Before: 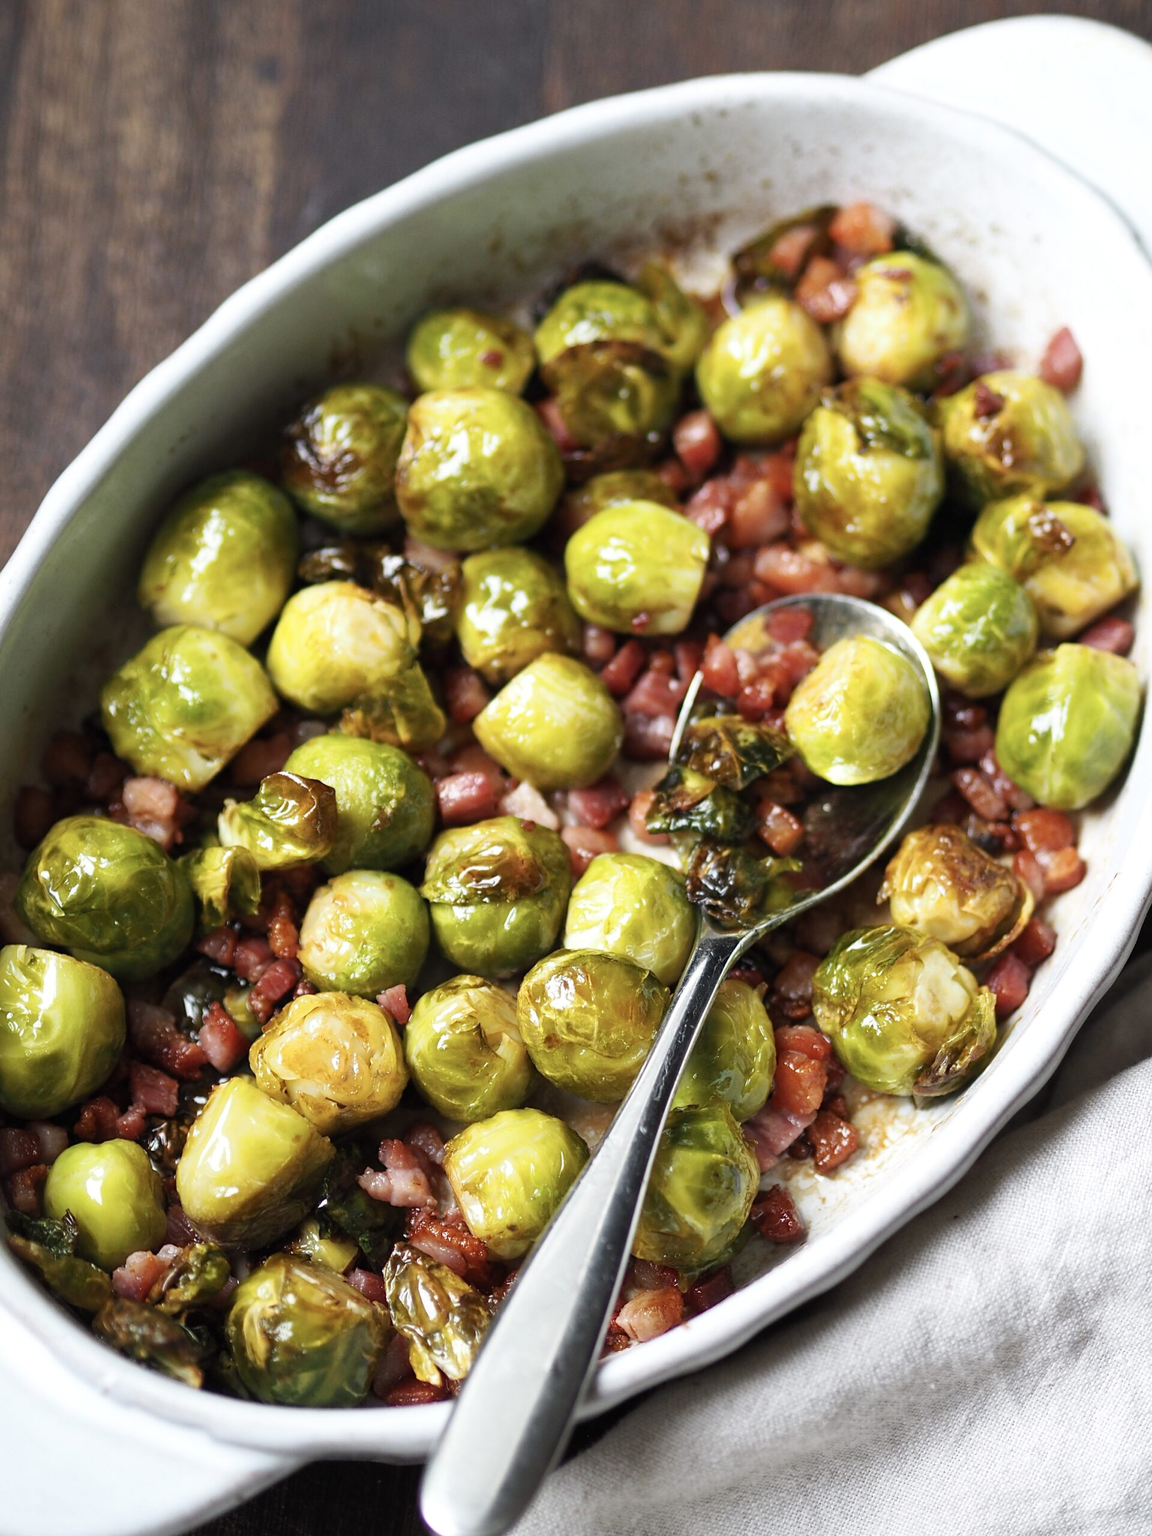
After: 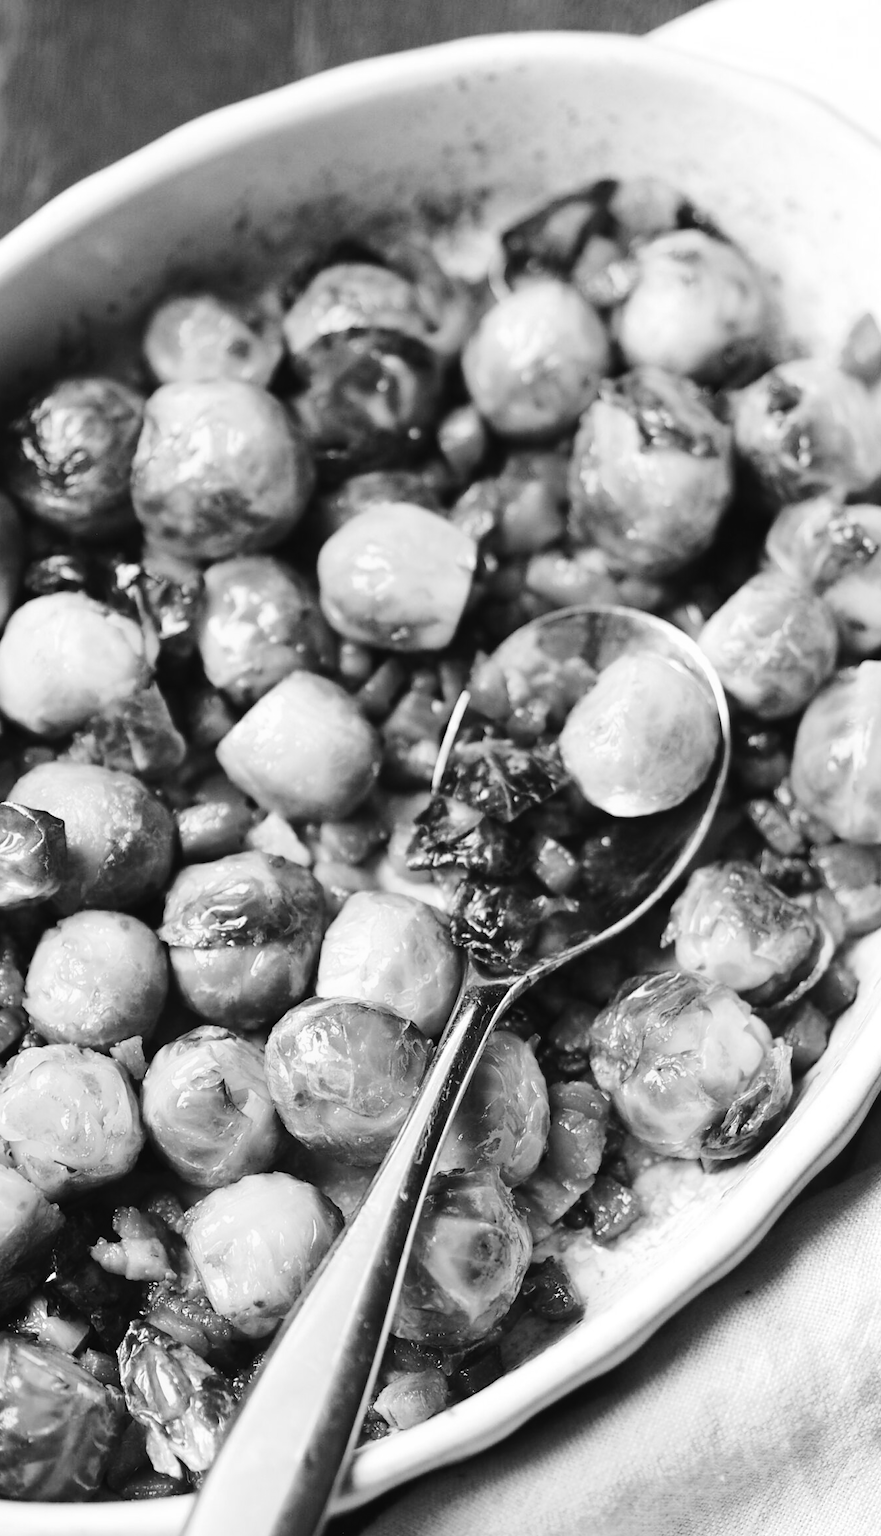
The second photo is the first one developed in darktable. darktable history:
monochrome: on, module defaults
crop and rotate: left 24.034%, top 2.838%, right 6.406%, bottom 6.299%
tone curve: curves: ch0 [(0, 0) (0.003, 0.023) (0.011, 0.029) (0.025, 0.037) (0.044, 0.047) (0.069, 0.057) (0.1, 0.075) (0.136, 0.103) (0.177, 0.145) (0.224, 0.193) (0.277, 0.266) (0.335, 0.362) (0.399, 0.473) (0.468, 0.569) (0.543, 0.655) (0.623, 0.73) (0.709, 0.804) (0.801, 0.874) (0.898, 0.924) (1, 1)], preserve colors none
